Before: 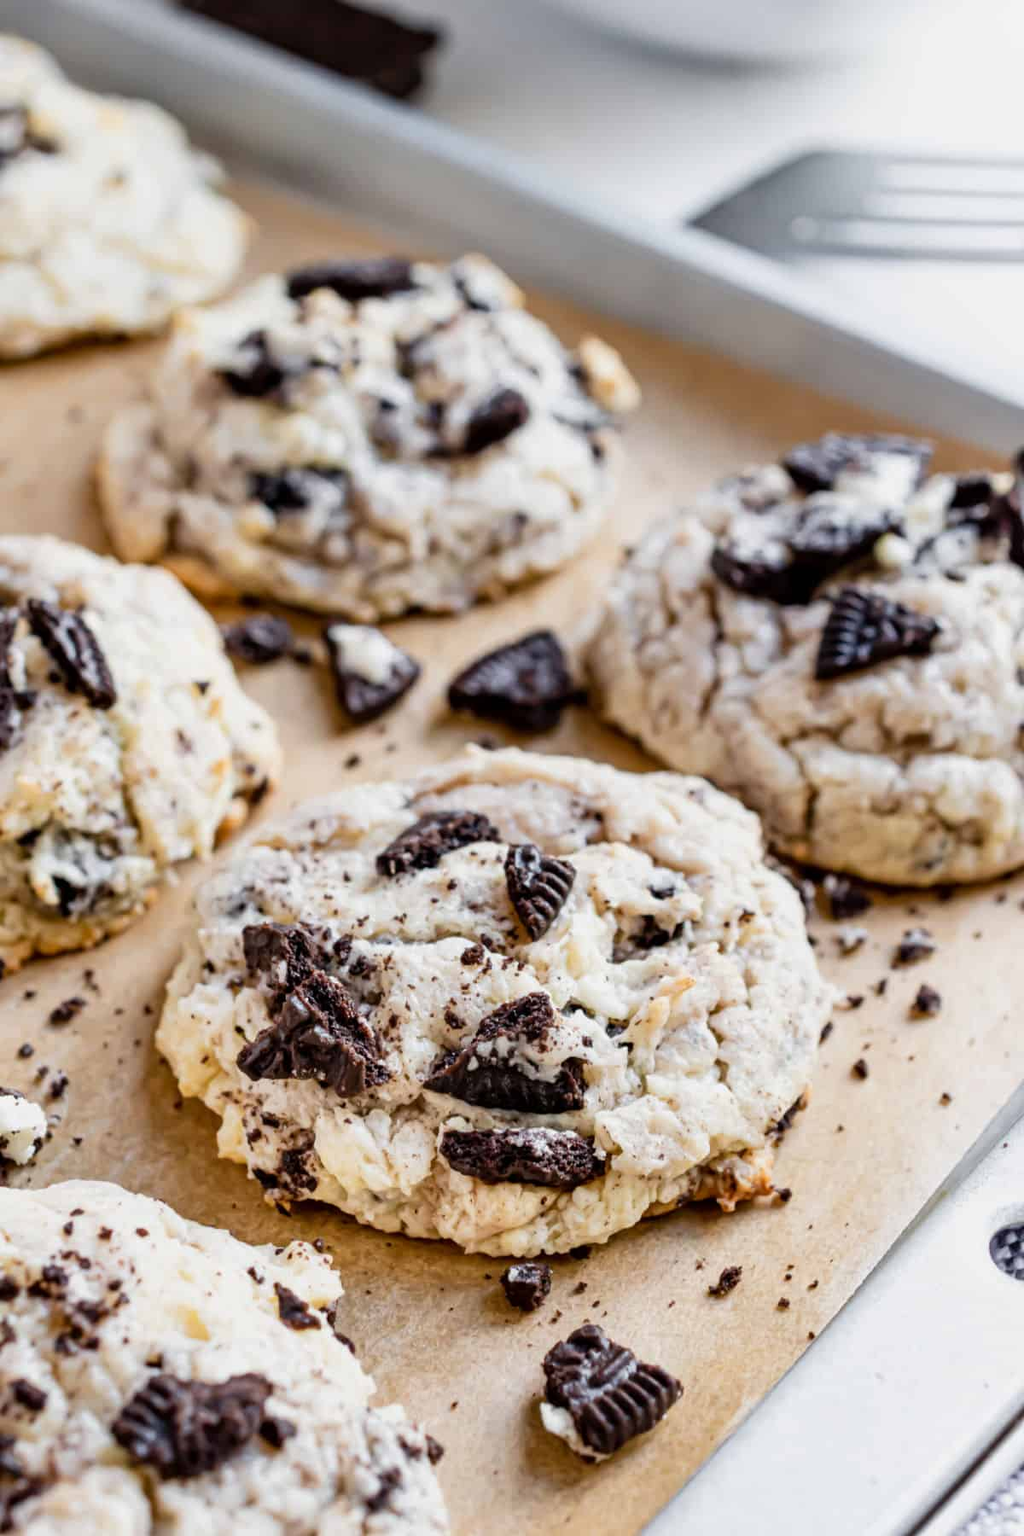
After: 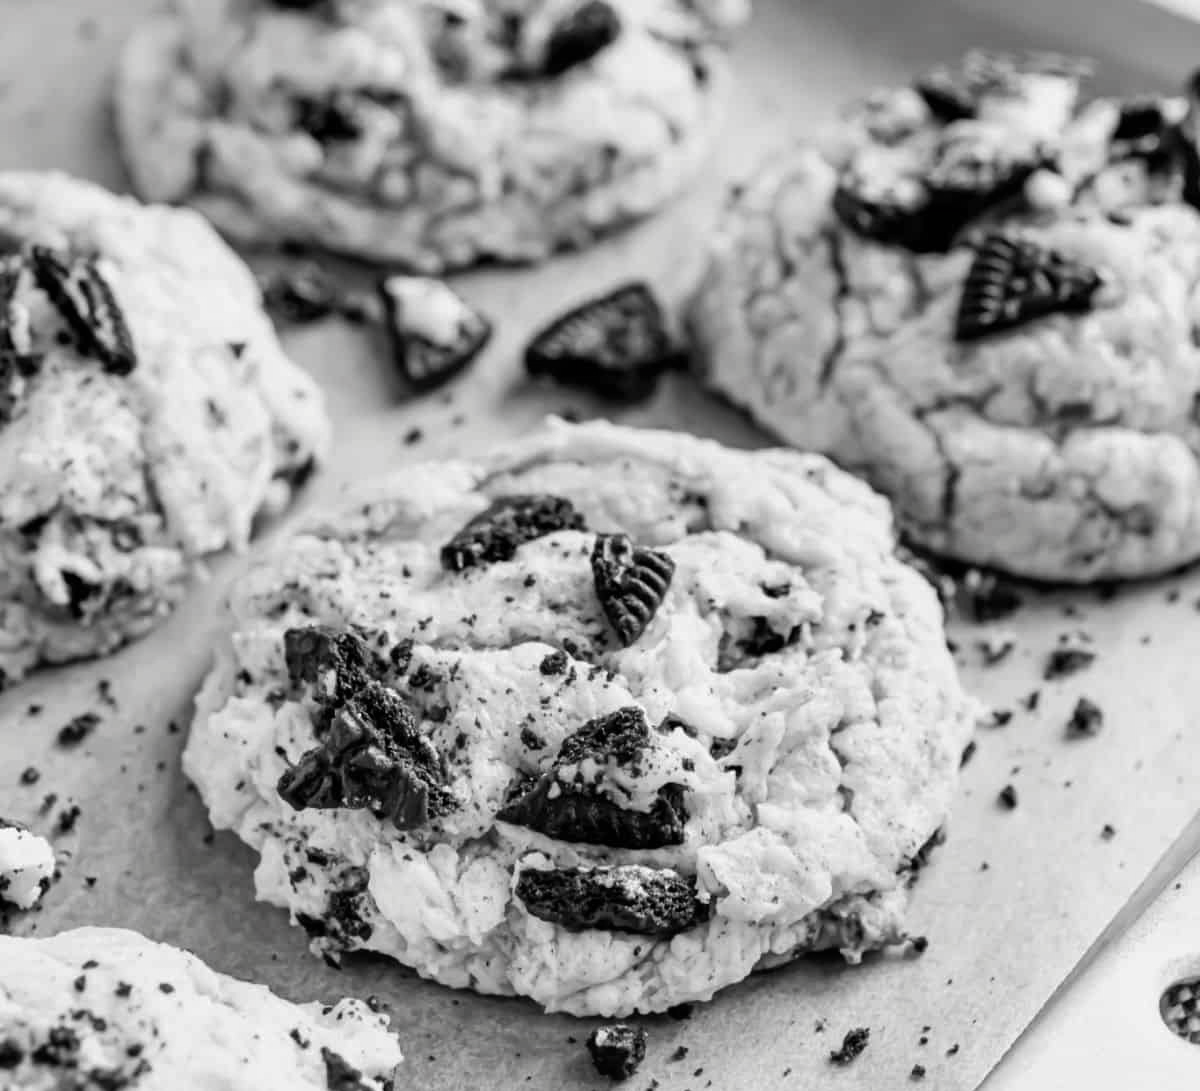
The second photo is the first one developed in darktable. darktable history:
tone equalizer: edges refinement/feathering 500, mask exposure compensation -1.57 EV, preserve details no
crop and rotate: top 25.379%, bottom 13.962%
contrast brightness saturation: saturation -0.995
